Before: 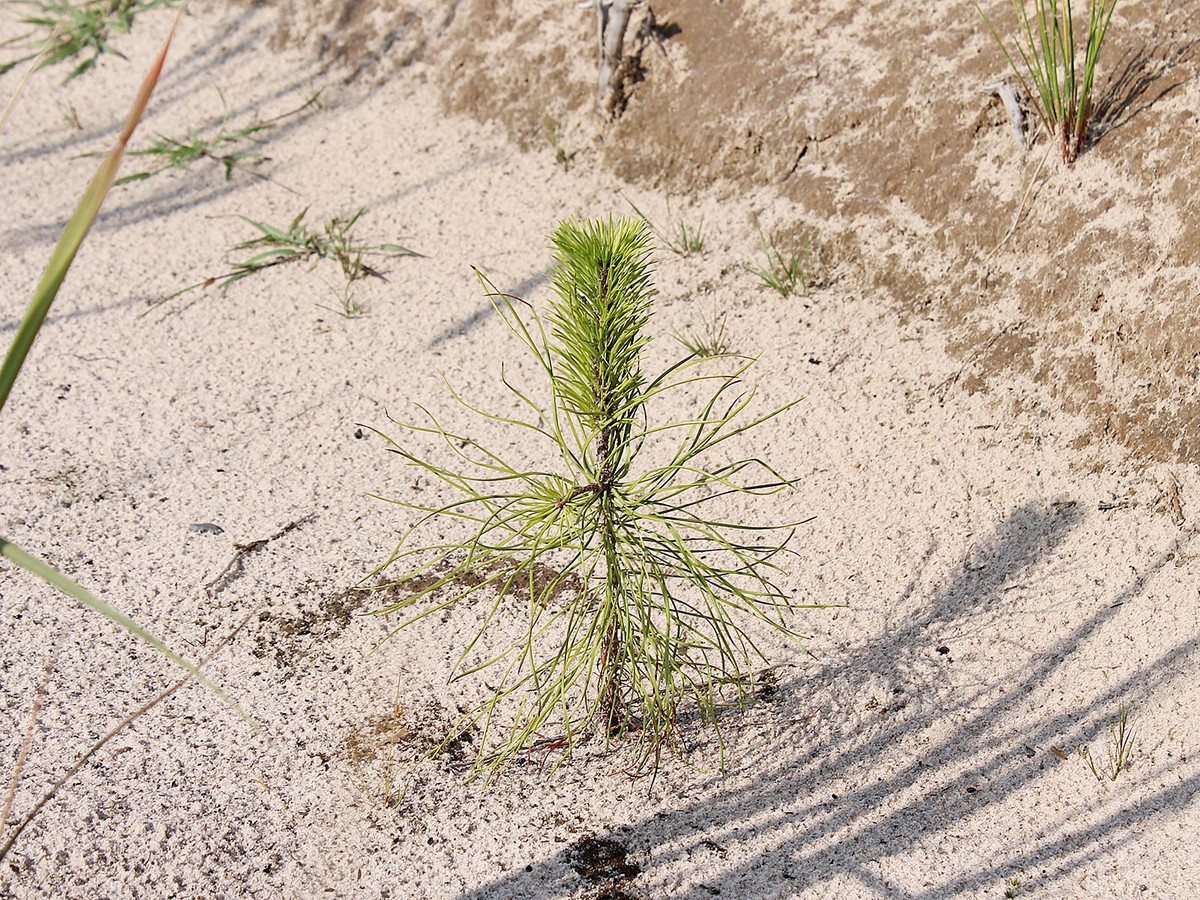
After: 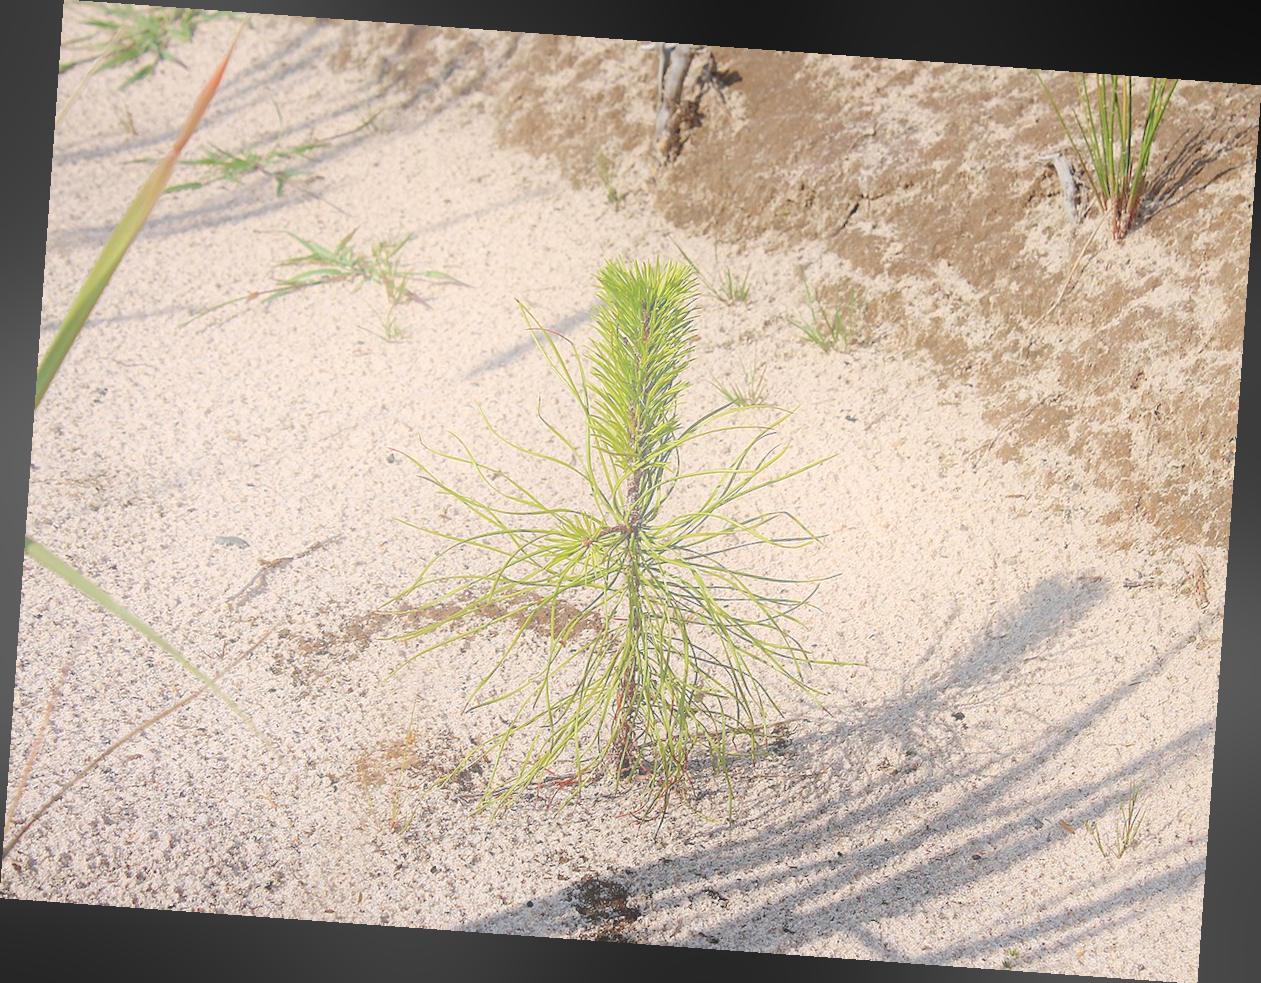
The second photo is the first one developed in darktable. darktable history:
rotate and perspective: rotation 4.1°, automatic cropping off
color balance: input saturation 99%
bloom: on, module defaults
shadows and highlights: on, module defaults
